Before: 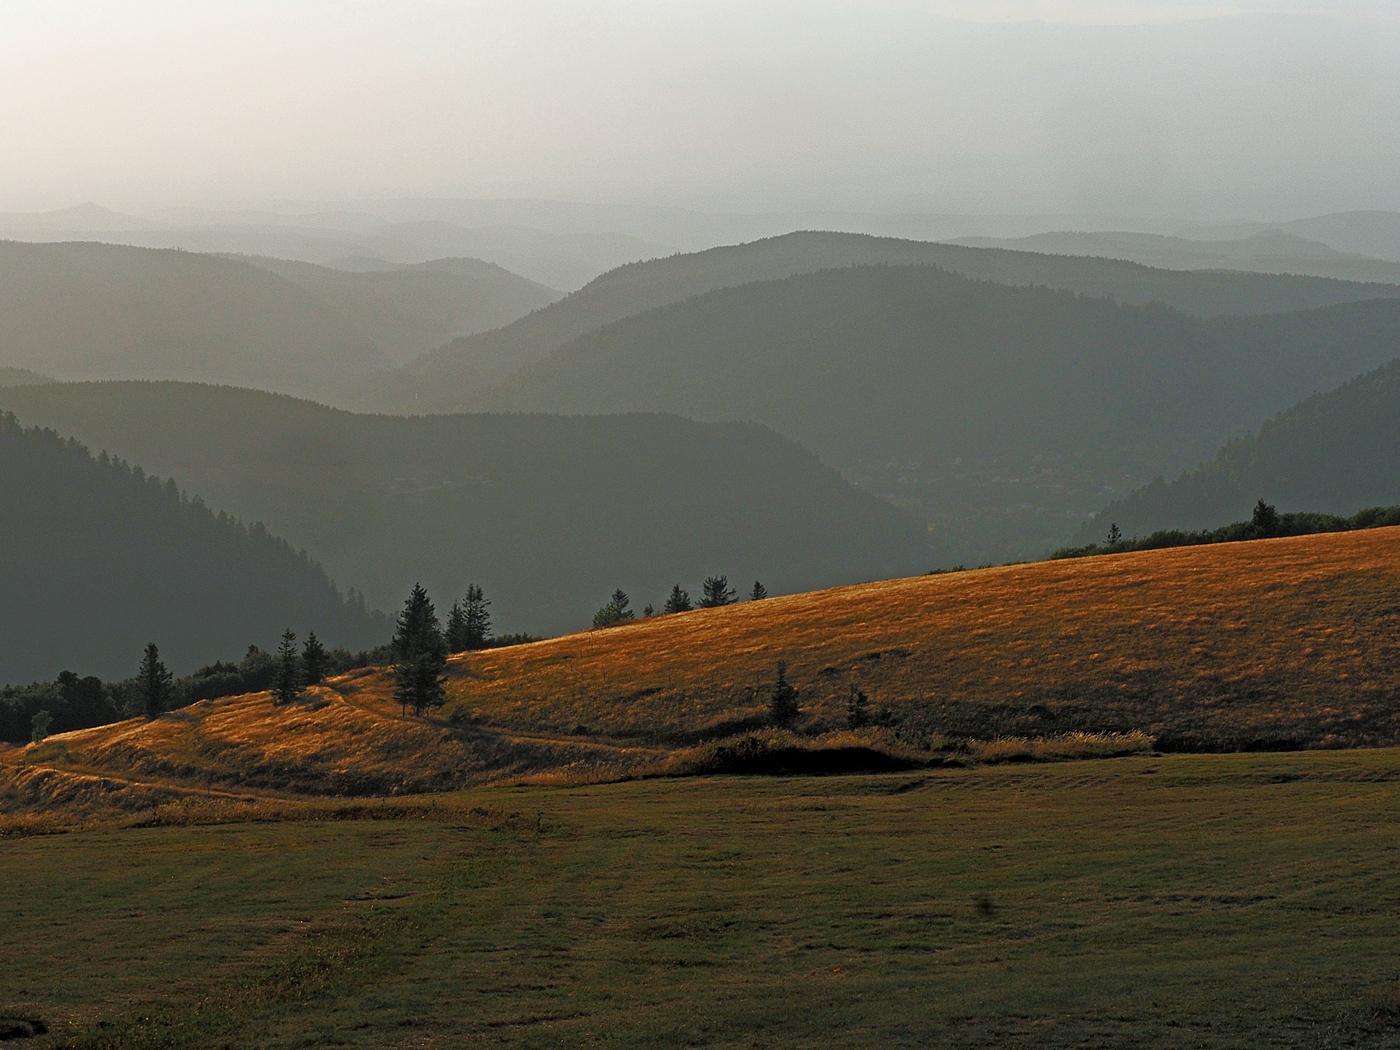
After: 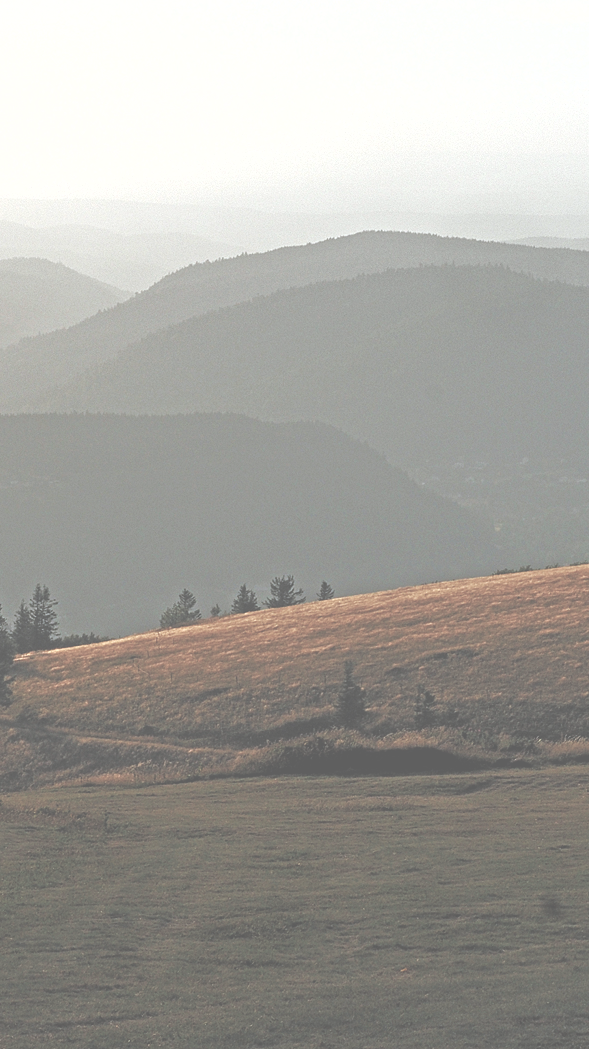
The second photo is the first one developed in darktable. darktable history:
crop: left 30.966%, right 26.915%
shadows and highlights: radius 126.37, shadows 30.29, highlights -30.57, low approximation 0.01, soften with gaussian
contrast brightness saturation: brightness 0.186, saturation -0.49
exposure: black level correction -0.041, exposure 0.062 EV, compensate highlight preservation false
tone equalizer: -8 EV -0.738 EV, -7 EV -0.73 EV, -6 EV -0.562 EV, -5 EV -0.368 EV, -3 EV 0.394 EV, -2 EV 0.6 EV, -1 EV 0.681 EV, +0 EV 0.752 EV, smoothing diameter 24.9%, edges refinement/feathering 13.68, preserve details guided filter
